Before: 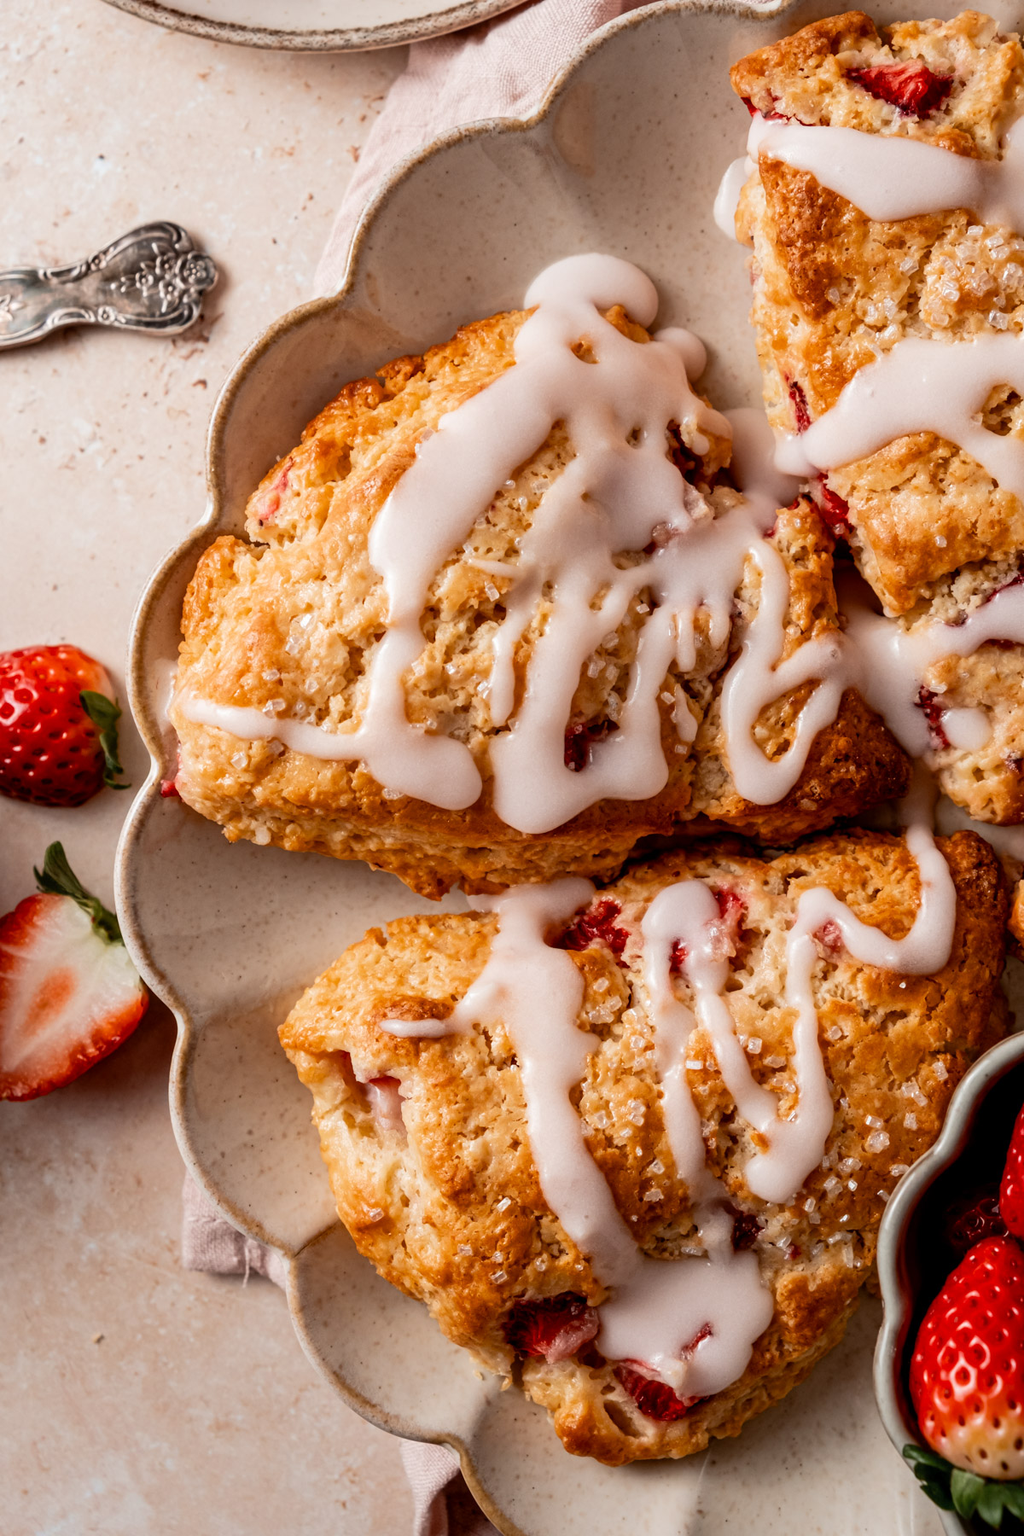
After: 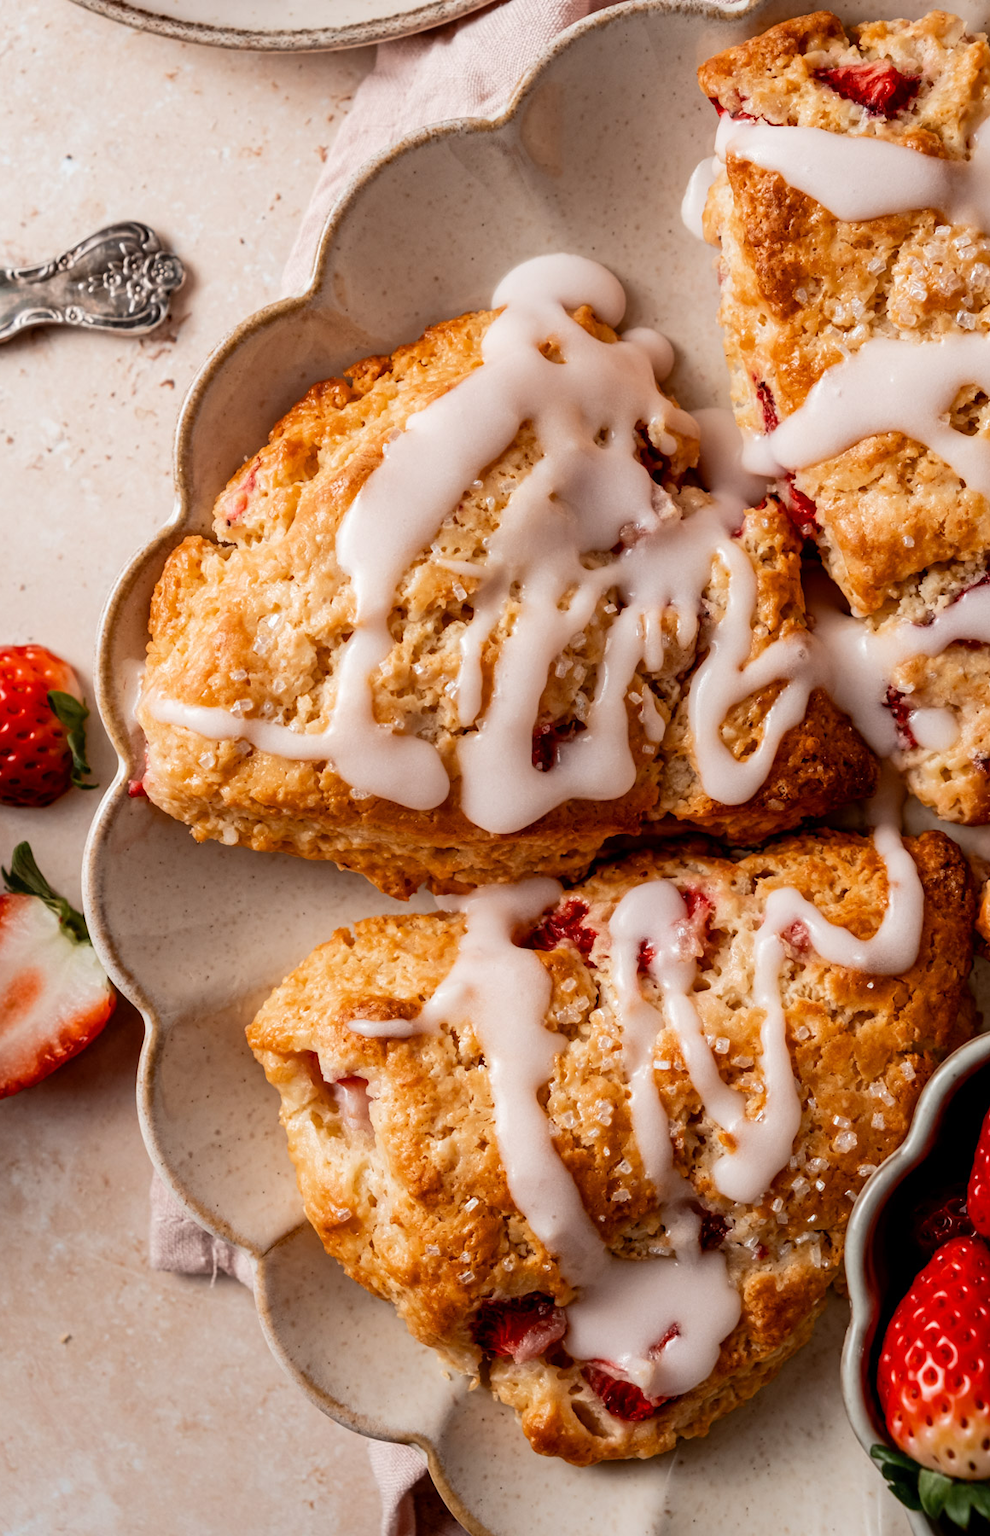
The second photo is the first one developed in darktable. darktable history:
crop and rotate: left 3.23%
